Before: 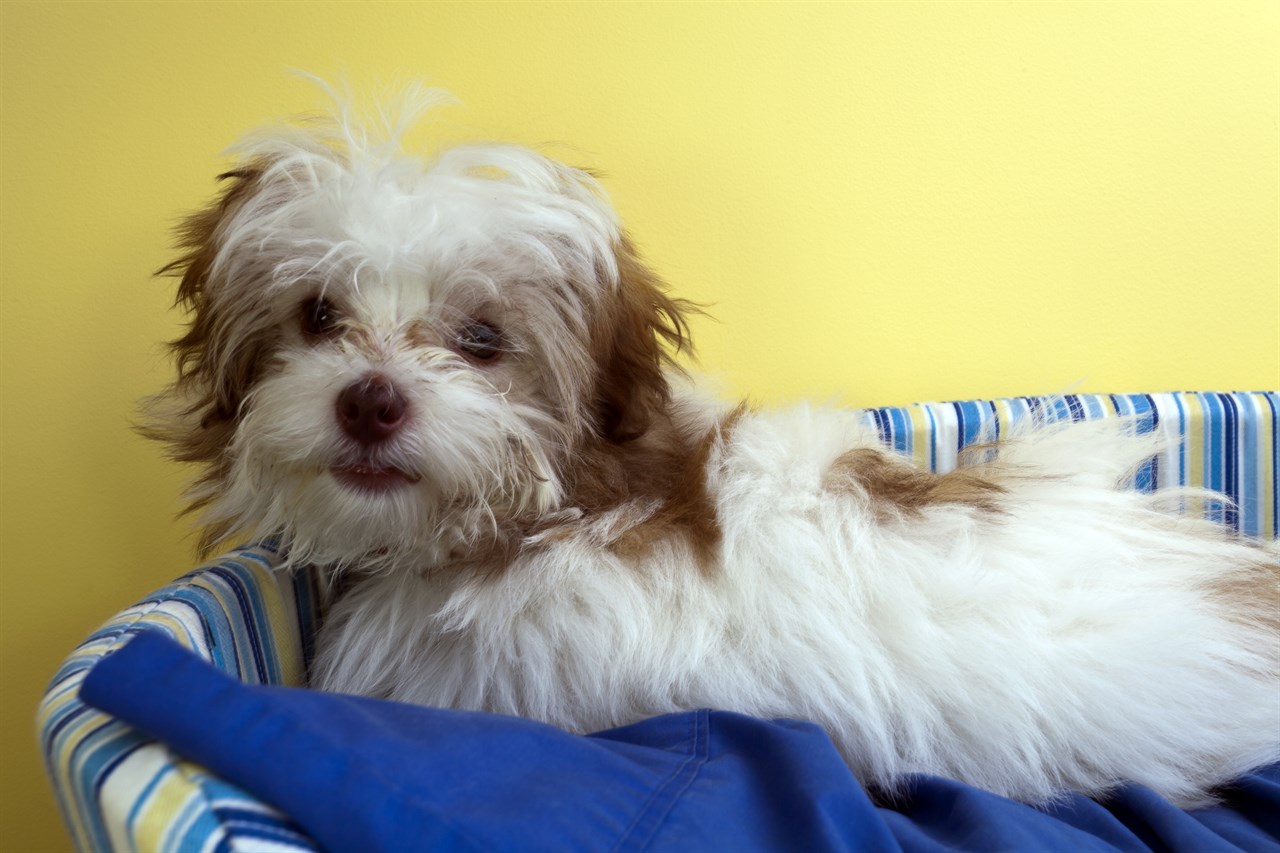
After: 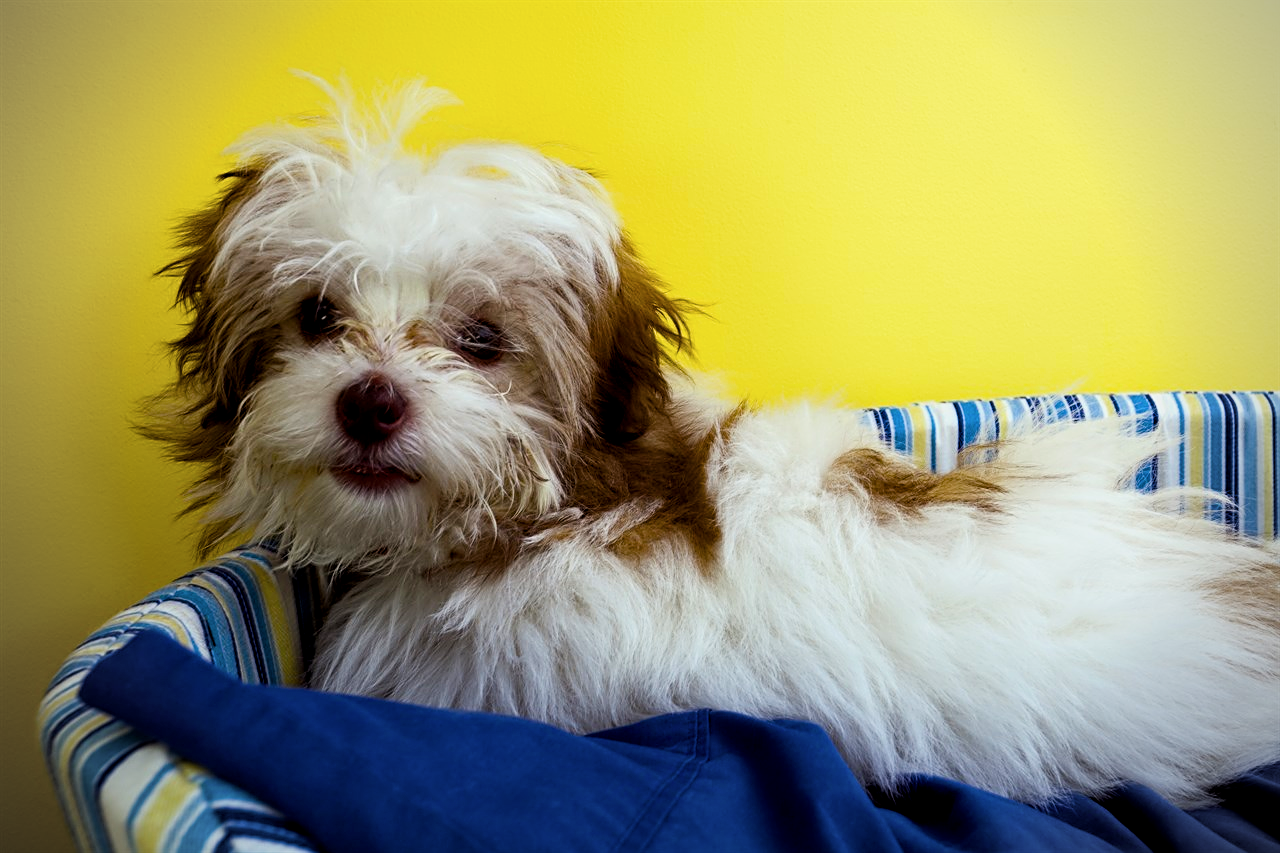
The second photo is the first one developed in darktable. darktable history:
filmic rgb: white relative exposure 3.8 EV, hardness 4.35
vignetting: on, module defaults
sharpen: on, module defaults
contrast brightness saturation: contrast 0.01, saturation -0.05
graduated density: rotation -180°, offset 27.42
local contrast: highlights 100%, shadows 100%, detail 120%, midtone range 0.2
color balance rgb: linear chroma grading › global chroma 9%, perceptual saturation grading › global saturation 36%, perceptual saturation grading › shadows 35%, perceptual brilliance grading › global brilliance 15%, perceptual brilliance grading › shadows -35%, global vibrance 15%
